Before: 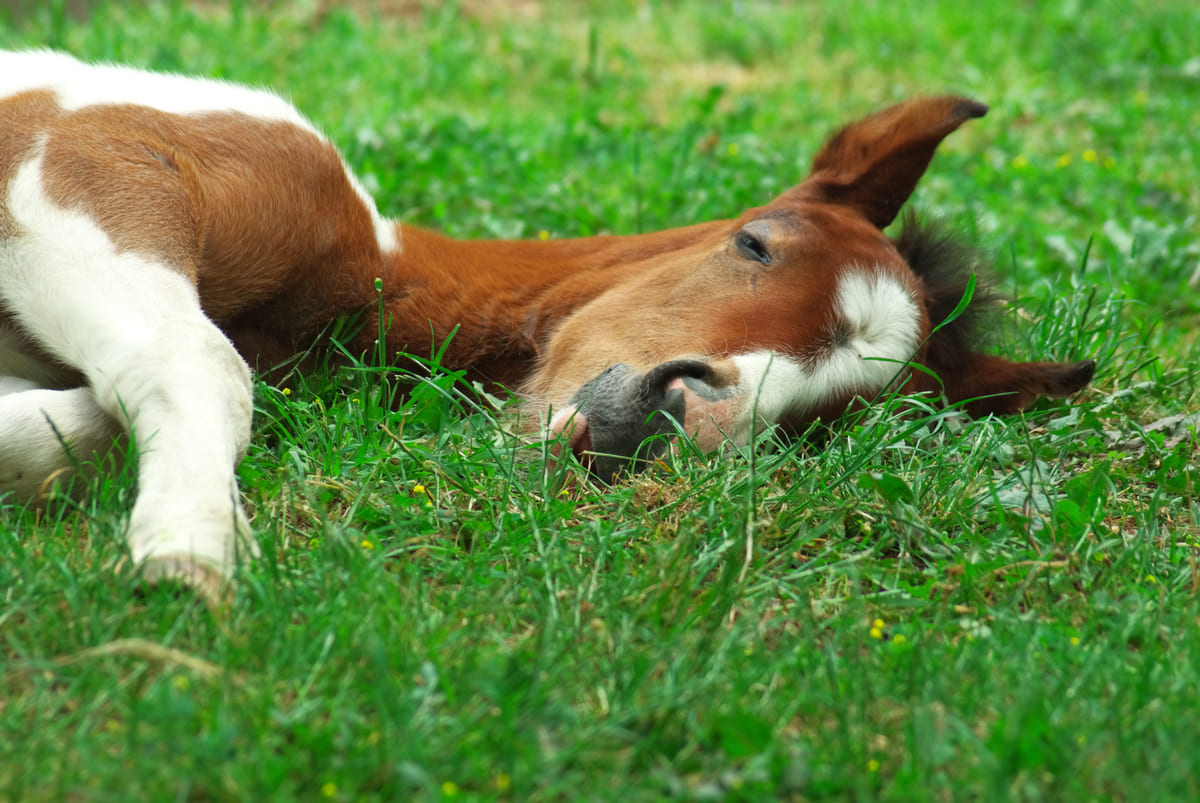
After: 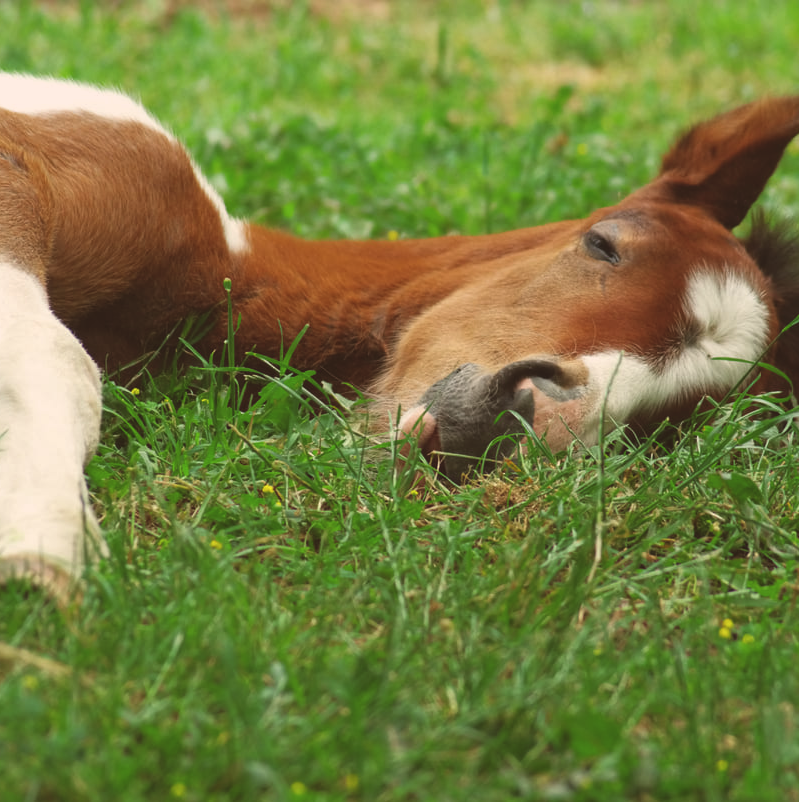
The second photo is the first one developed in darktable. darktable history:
color correction: highlights a* 6.27, highlights b* 8.19, shadows a* 5.94, shadows b* 7.23, saturation 0.9
exposure: black level correction -0.014, exposure -0.193 EV, compensate highlight preservation false
crop and rotate: left 12.648%, right 20.685%
white balance: emerald 1
